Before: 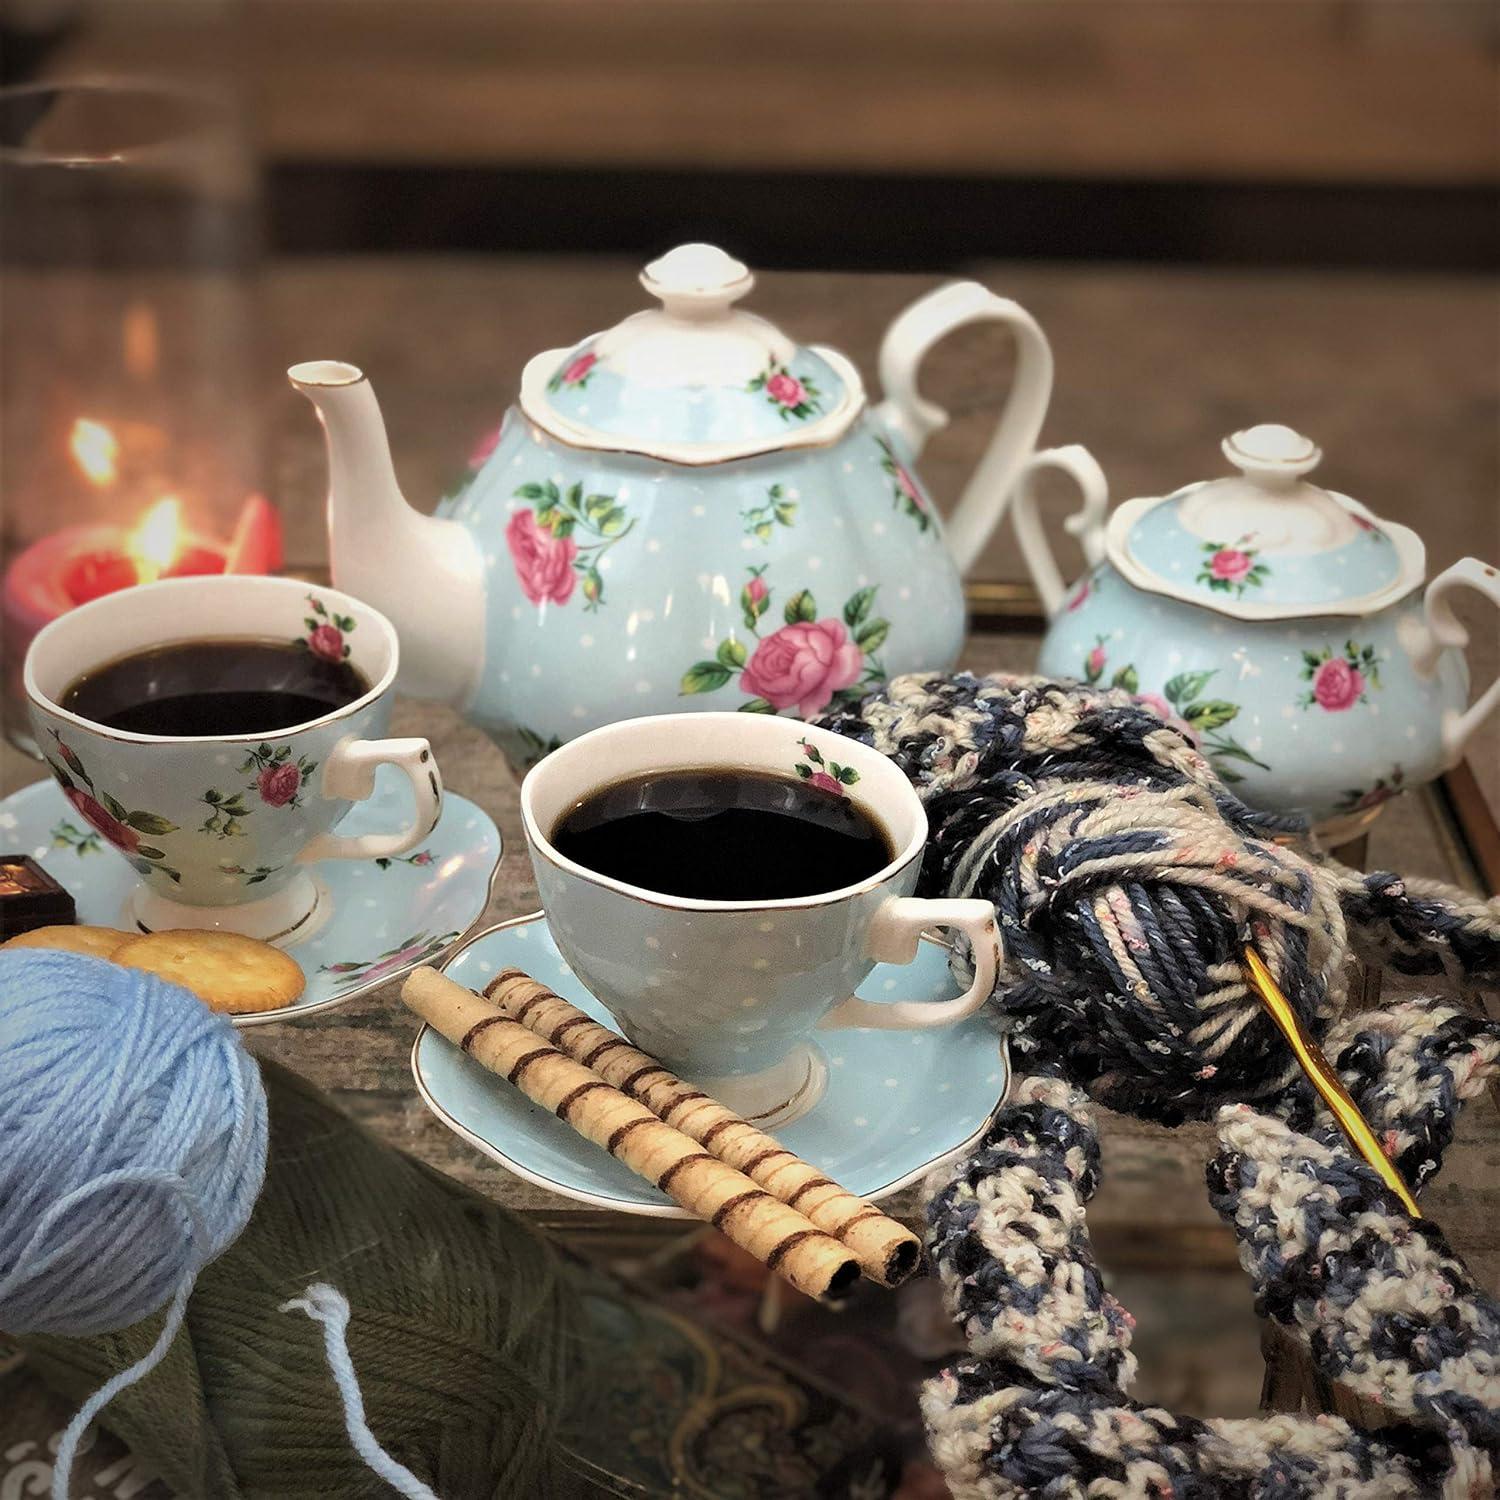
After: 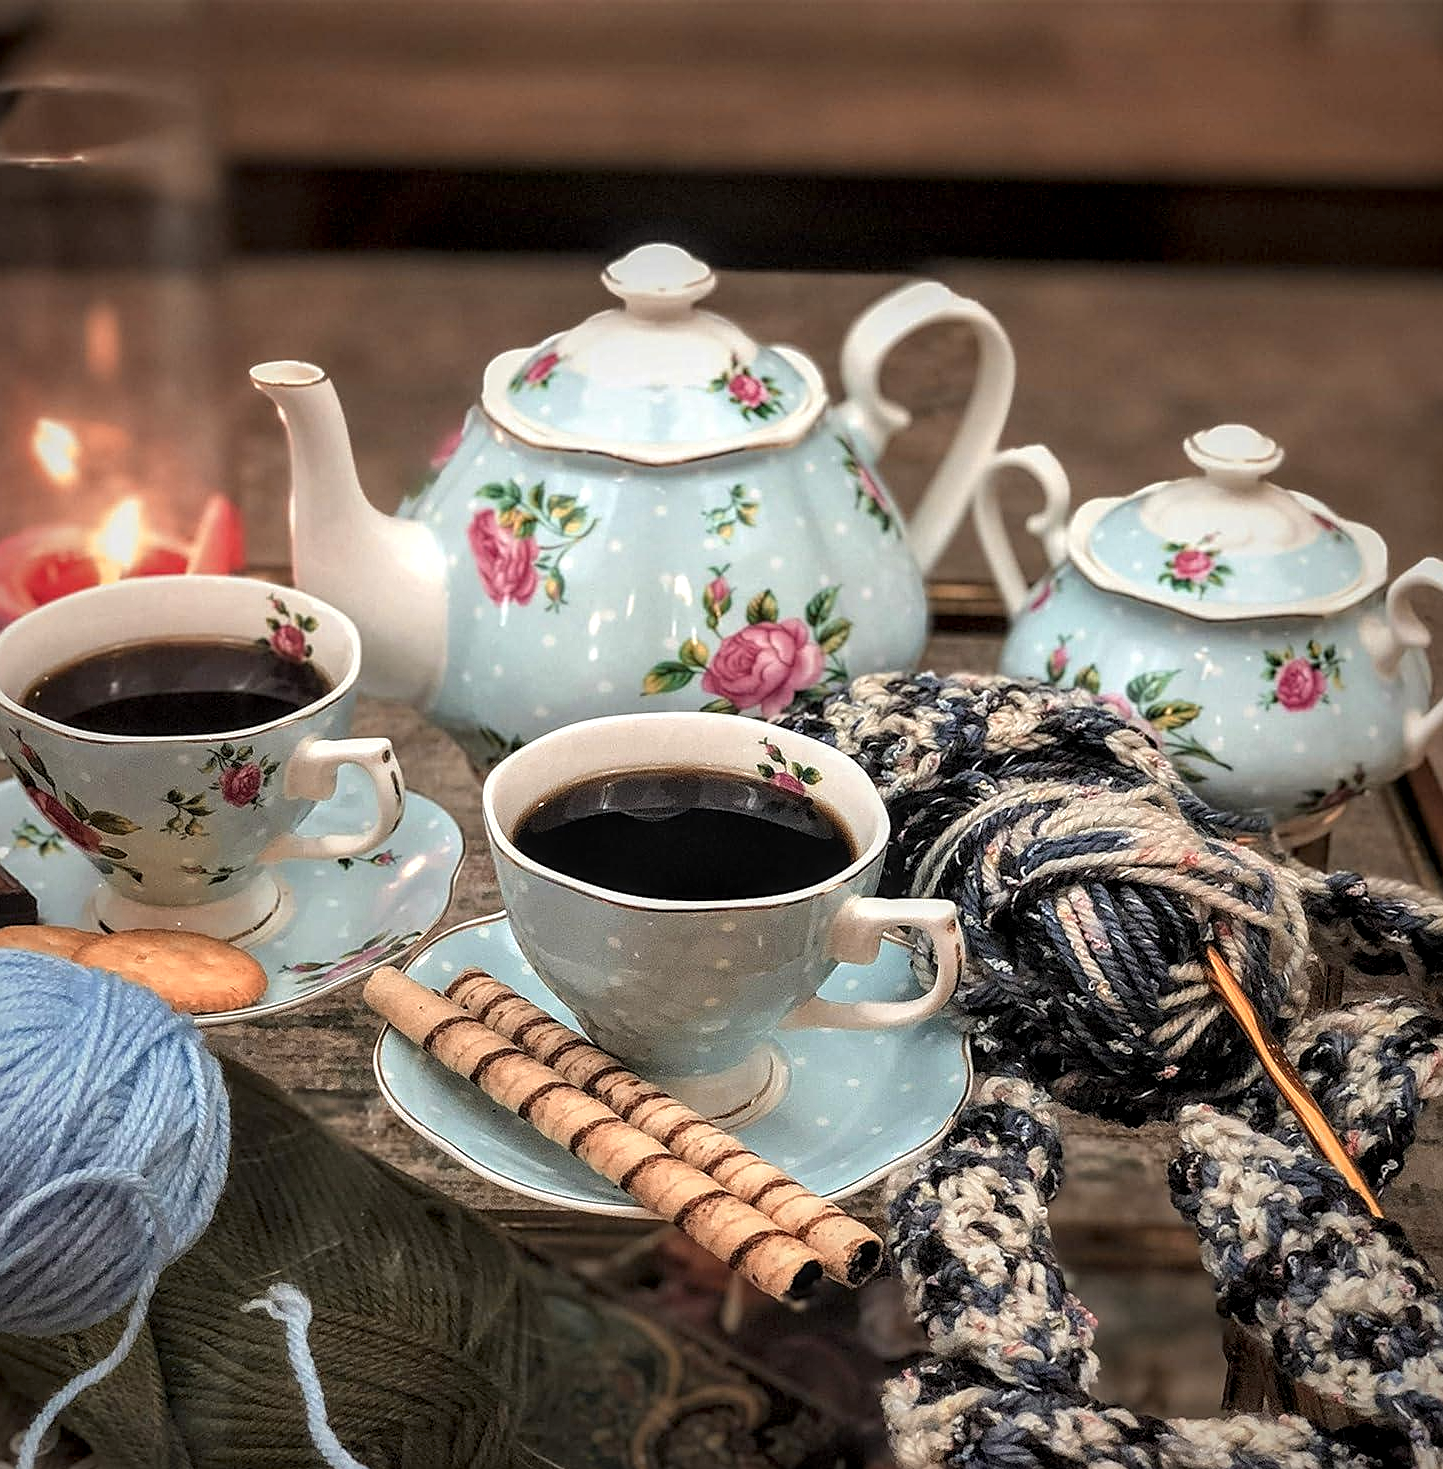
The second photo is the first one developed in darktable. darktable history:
crop and rotate: left 2.558%, right 1.213%, bottom 2.011%
local contrast: highlights 61%, detail 143%, midtone range 0.431
sharpen: on, module defaults
color zones: curves: ch2 [(0, 0.5) (0.084, 0.497) (0.323, 0.335) (0.4, 0.497) (1, 0.5)]
